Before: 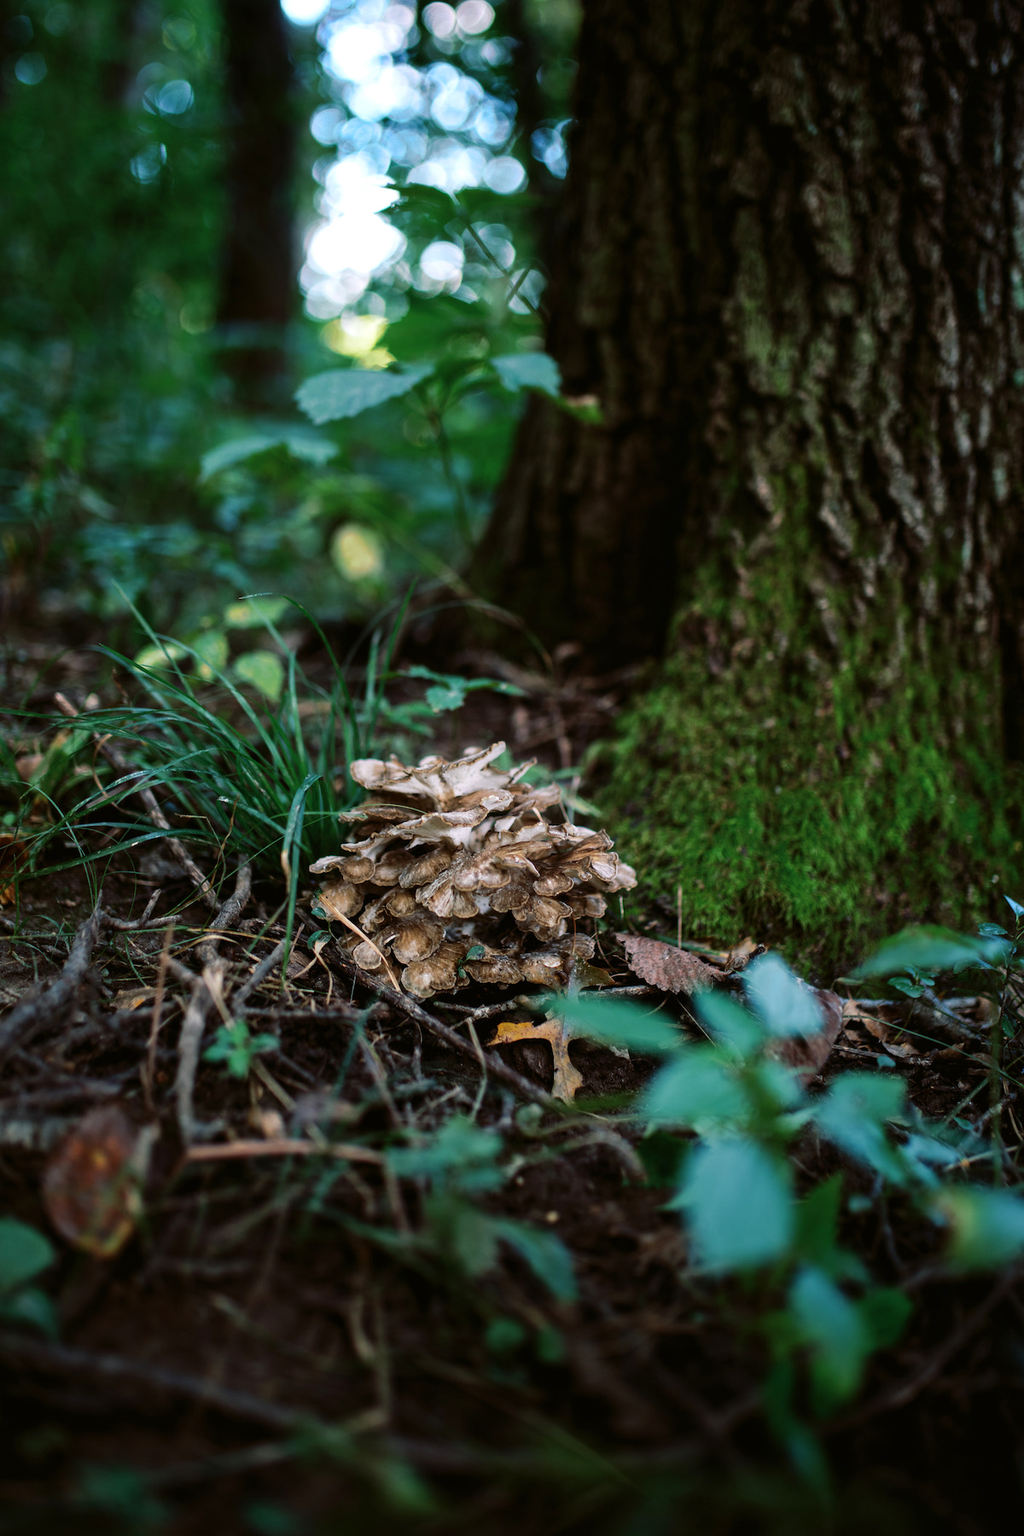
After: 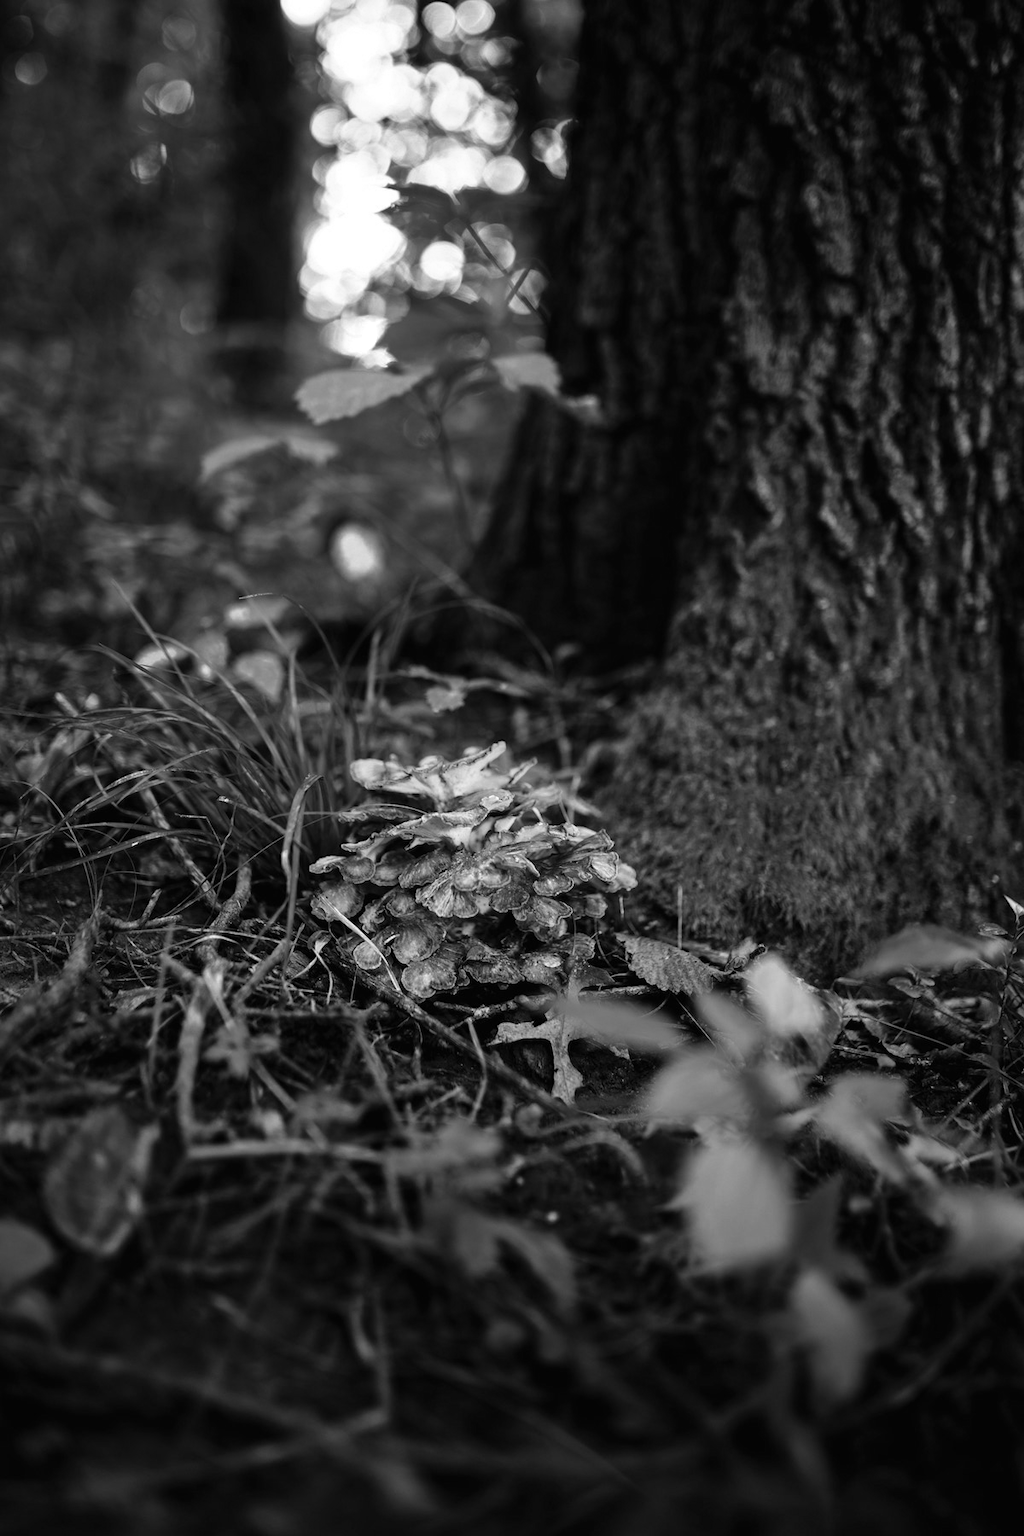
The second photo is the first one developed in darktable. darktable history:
color zones: curves: ch0 [(0, 0.485) (0.178, 0.476) (0.261, 0.623) (0.411, 0.403) (0.708, 0.603) (0.934, 0.412)]; ch1 [(0.003, 0.485) (0.149, 0.496) (0.229, 0.584) (0.326, 0.551) (0.484, 0.262) (0.757, 0.643)]
monochrome: on, module defaults
